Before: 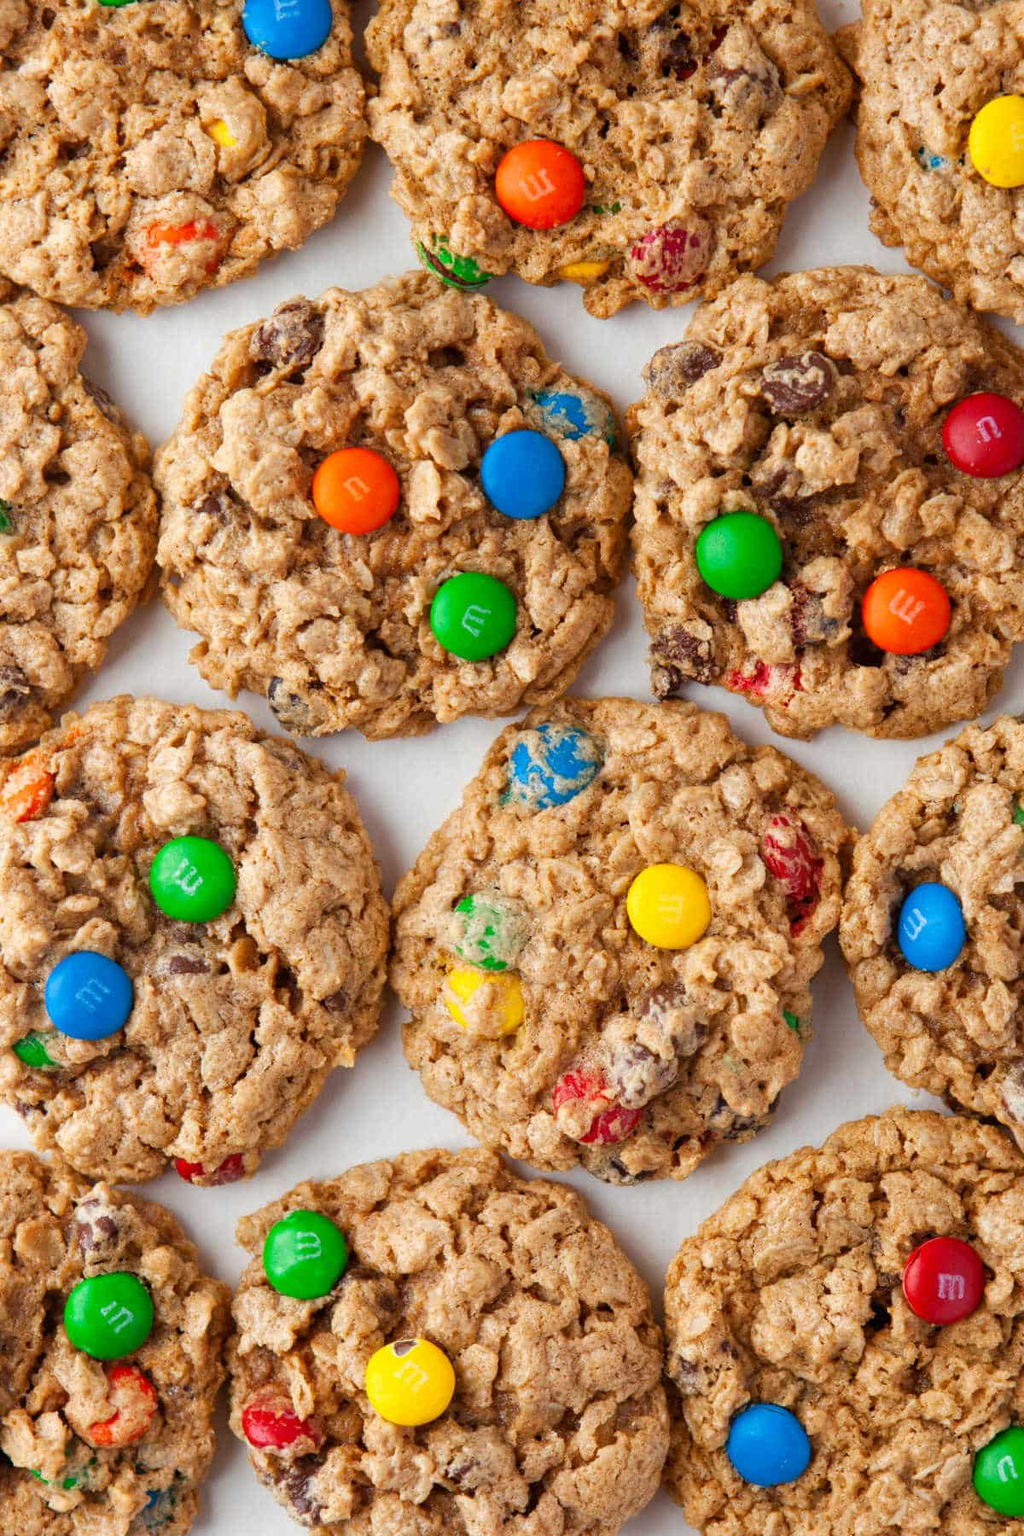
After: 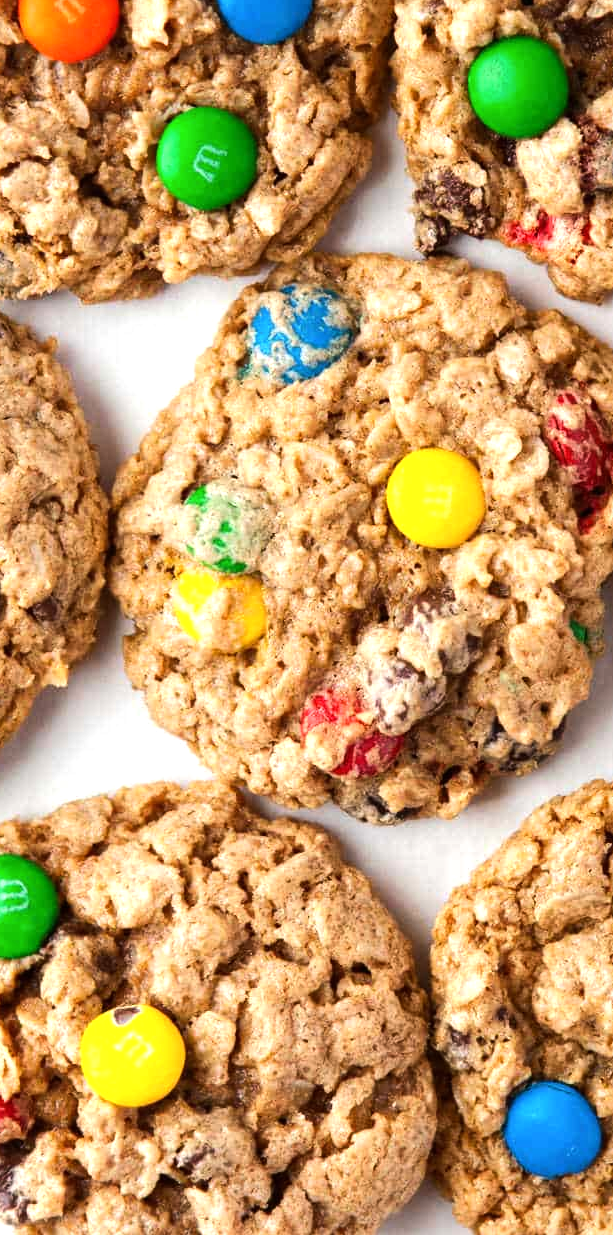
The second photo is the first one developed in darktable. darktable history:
crop and rotate: left 29.055%, top 31.35%, right 19.844%
tone equalizer: -8 EV -0.748 EV, -7 EV -0.738 EV, -6 EV -0.567 EV, -5 EV -0.399 EV, -3 EV 0.395 EV, -2 EV 0.6 EV, -1 EV 0.683 EV, +0 EV 0.739 EV, edges refinement/feathering 500, mask exposure compensation -1.57 EV, preserve details no
base curve: curves: ch0 [(0, 0) (0.283, 0.295) (1, 1)], preserve colors none
